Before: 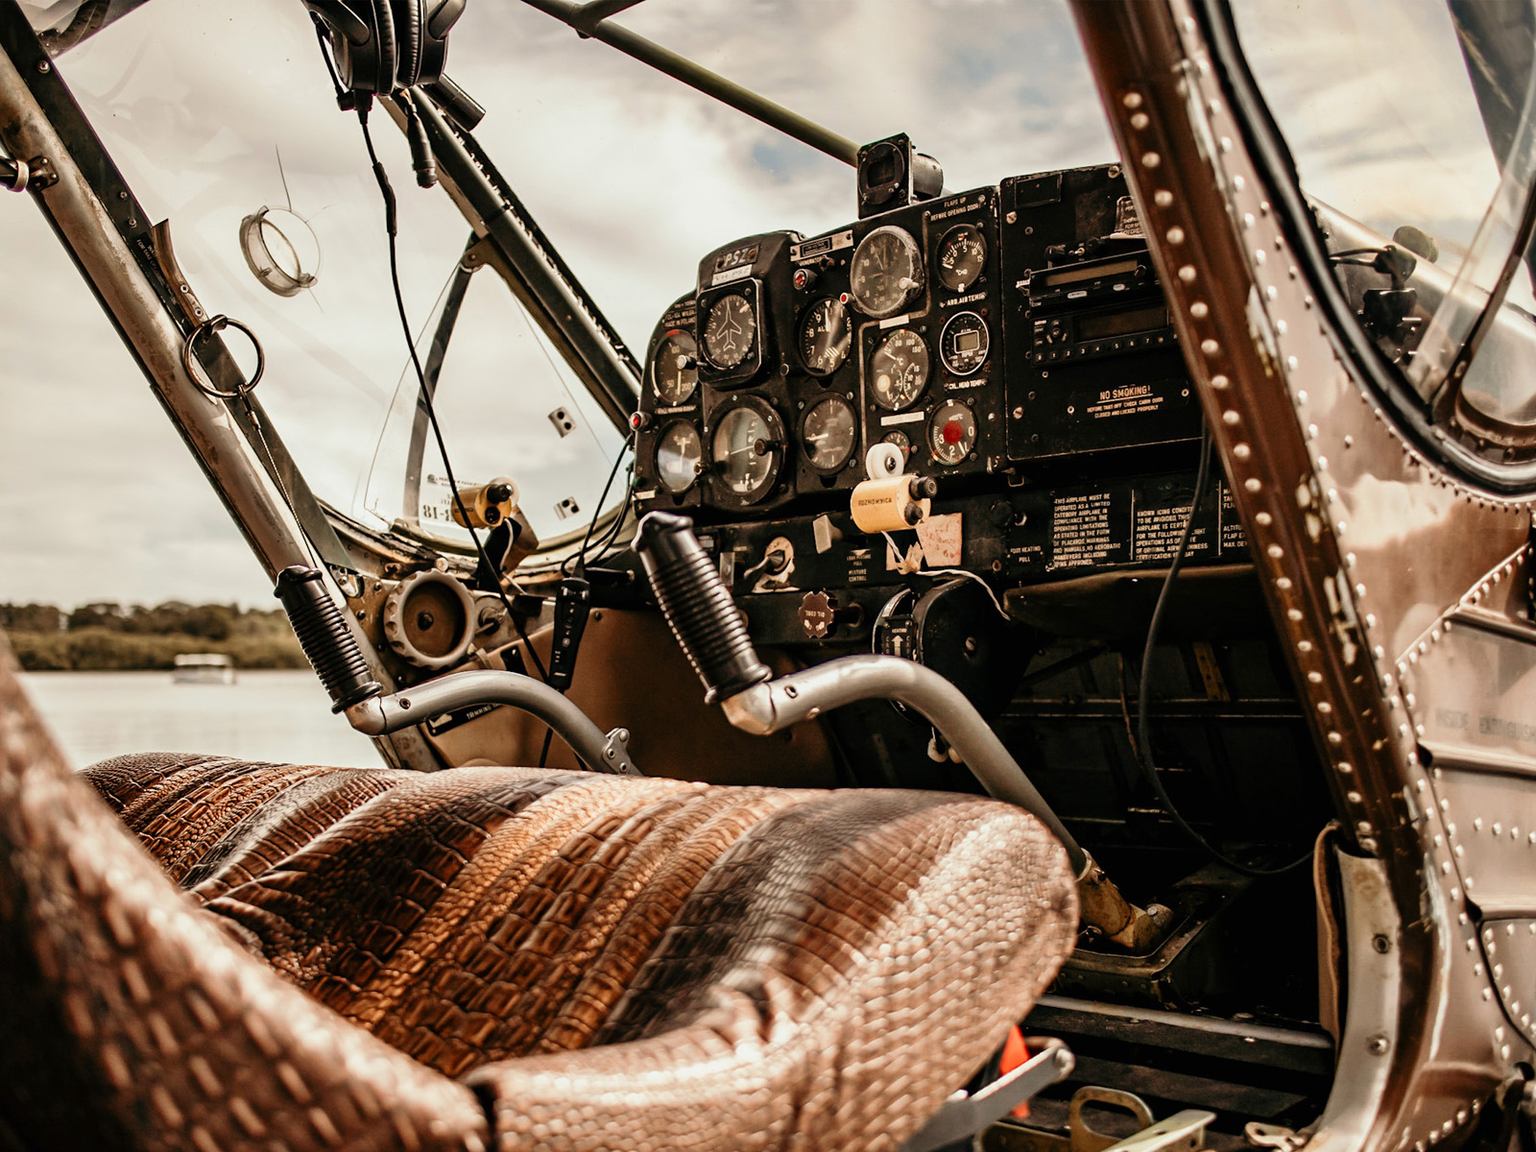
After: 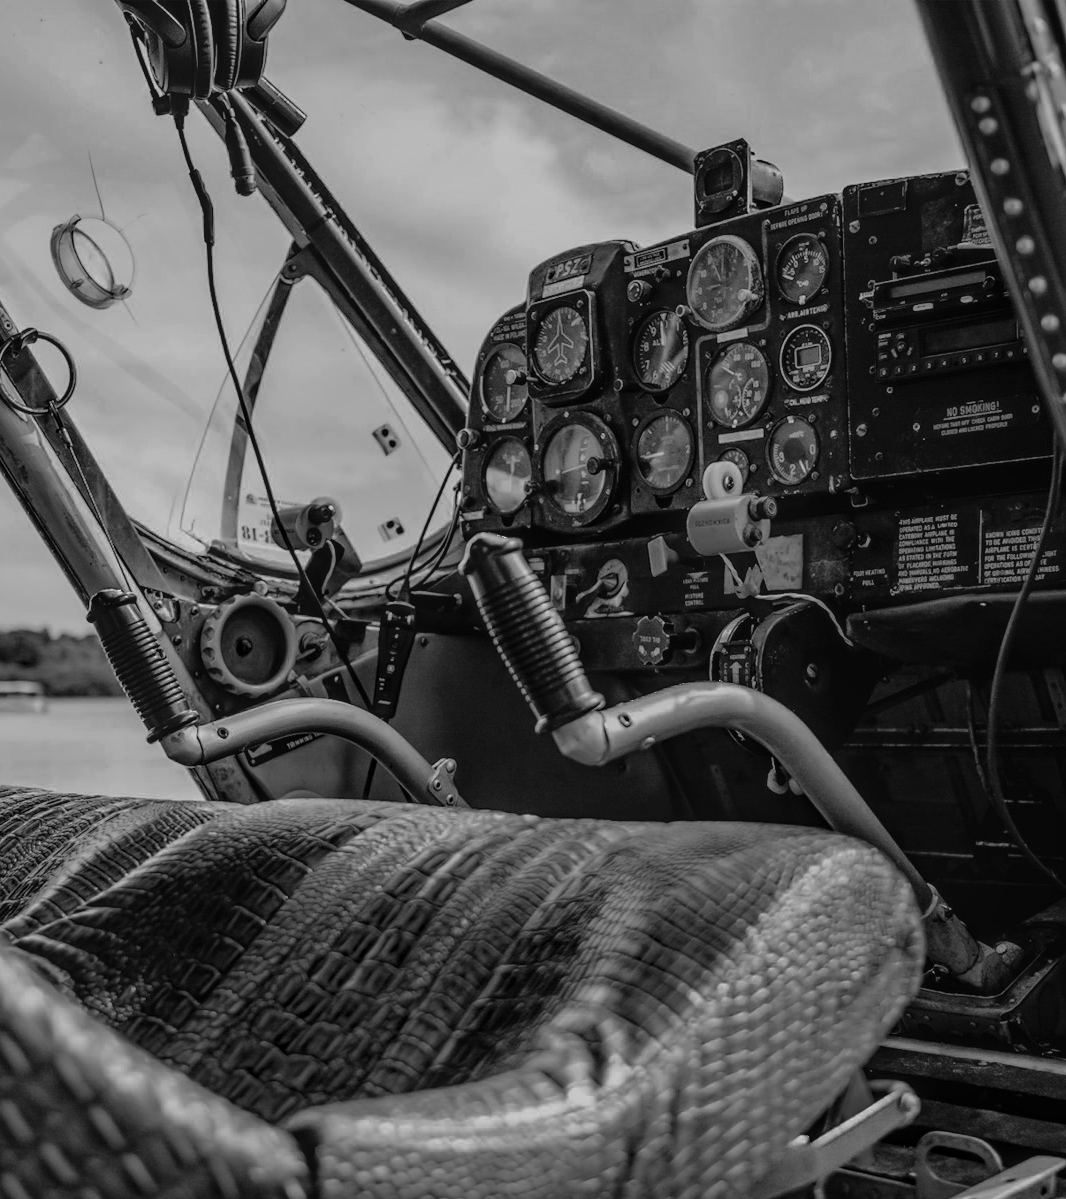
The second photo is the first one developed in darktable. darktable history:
local contrast: on, module defaults
crop and rotate: left 12.497%, right 20.862%
tone equalizer: -7 EV 0.15 EV, -6 EV 0.566 EV, -5 EV 1.13 EV, -4 EV 1.36 EV, -3 EV 1.18 EV, -2 EV 0.6 EV, -1 EV 0.163 EV, edges refinement/feathering 500, mask exposure compensation -1.57 EV, preserve details no
color zones: curves: ch0 [(0.287, 0.048) (0.493, 0.484) (0.737, 0.816)]; ch1 [(0, 0) (0.143, 0) (0.286, 0) (0.429, 0) (0.571, 0) (0.714, 0) (0.857, 0)]
color correction: highlights a* 10.23, highlights b* 9.74, shadows a* 8.62, shadows b* 8.38, saturation 0.822
